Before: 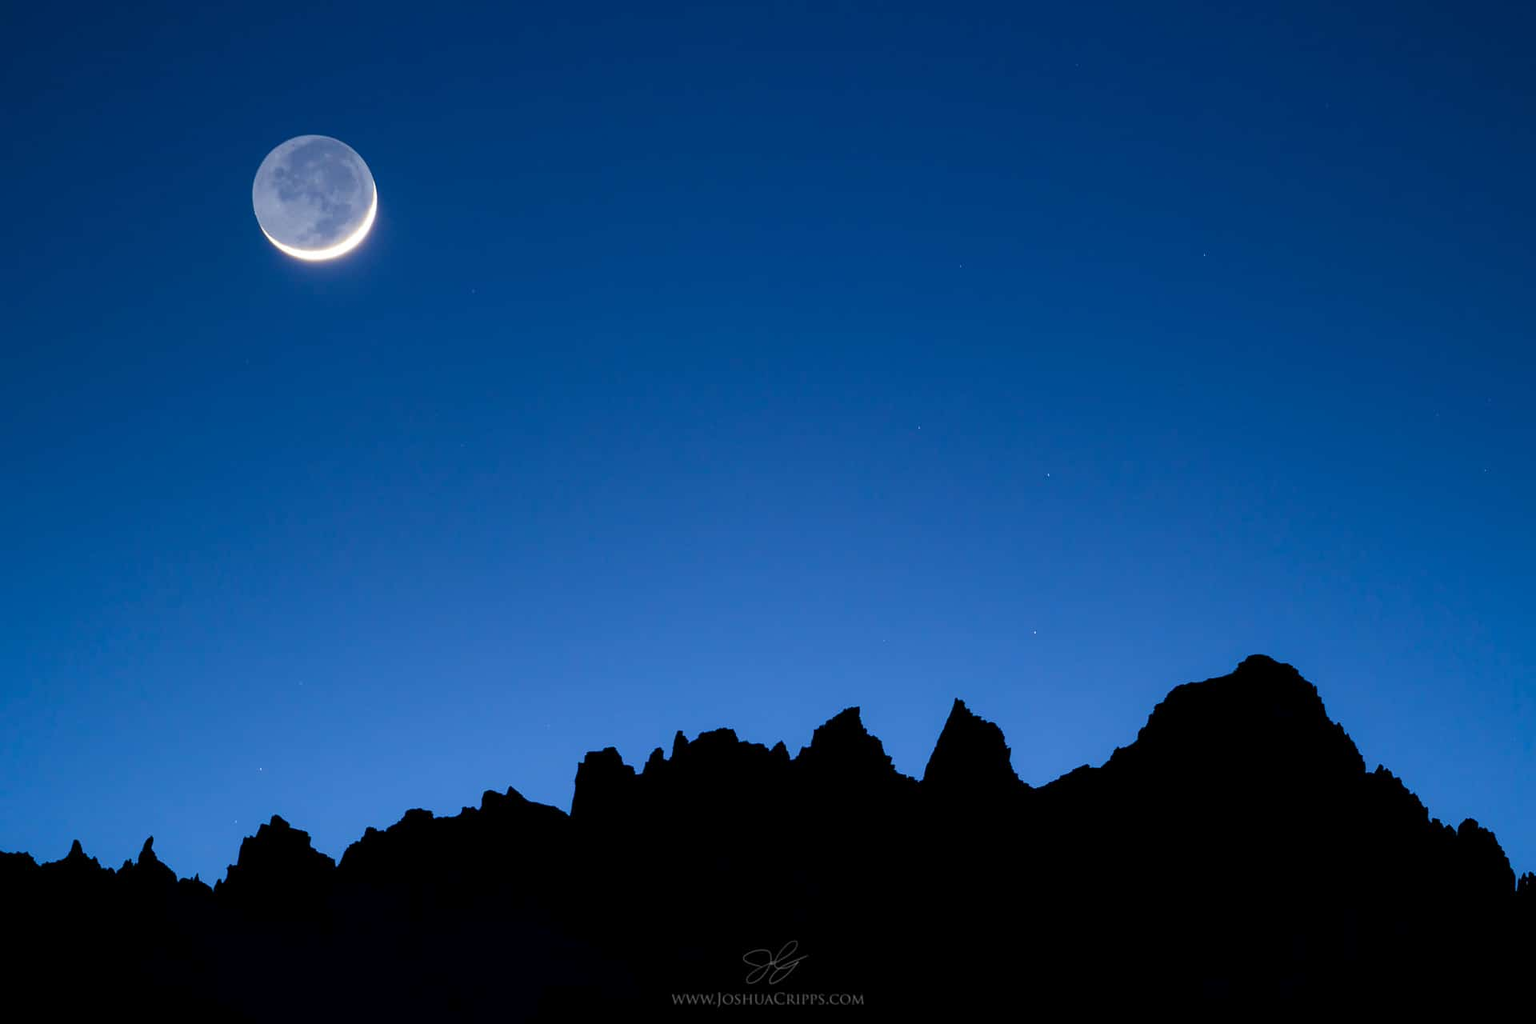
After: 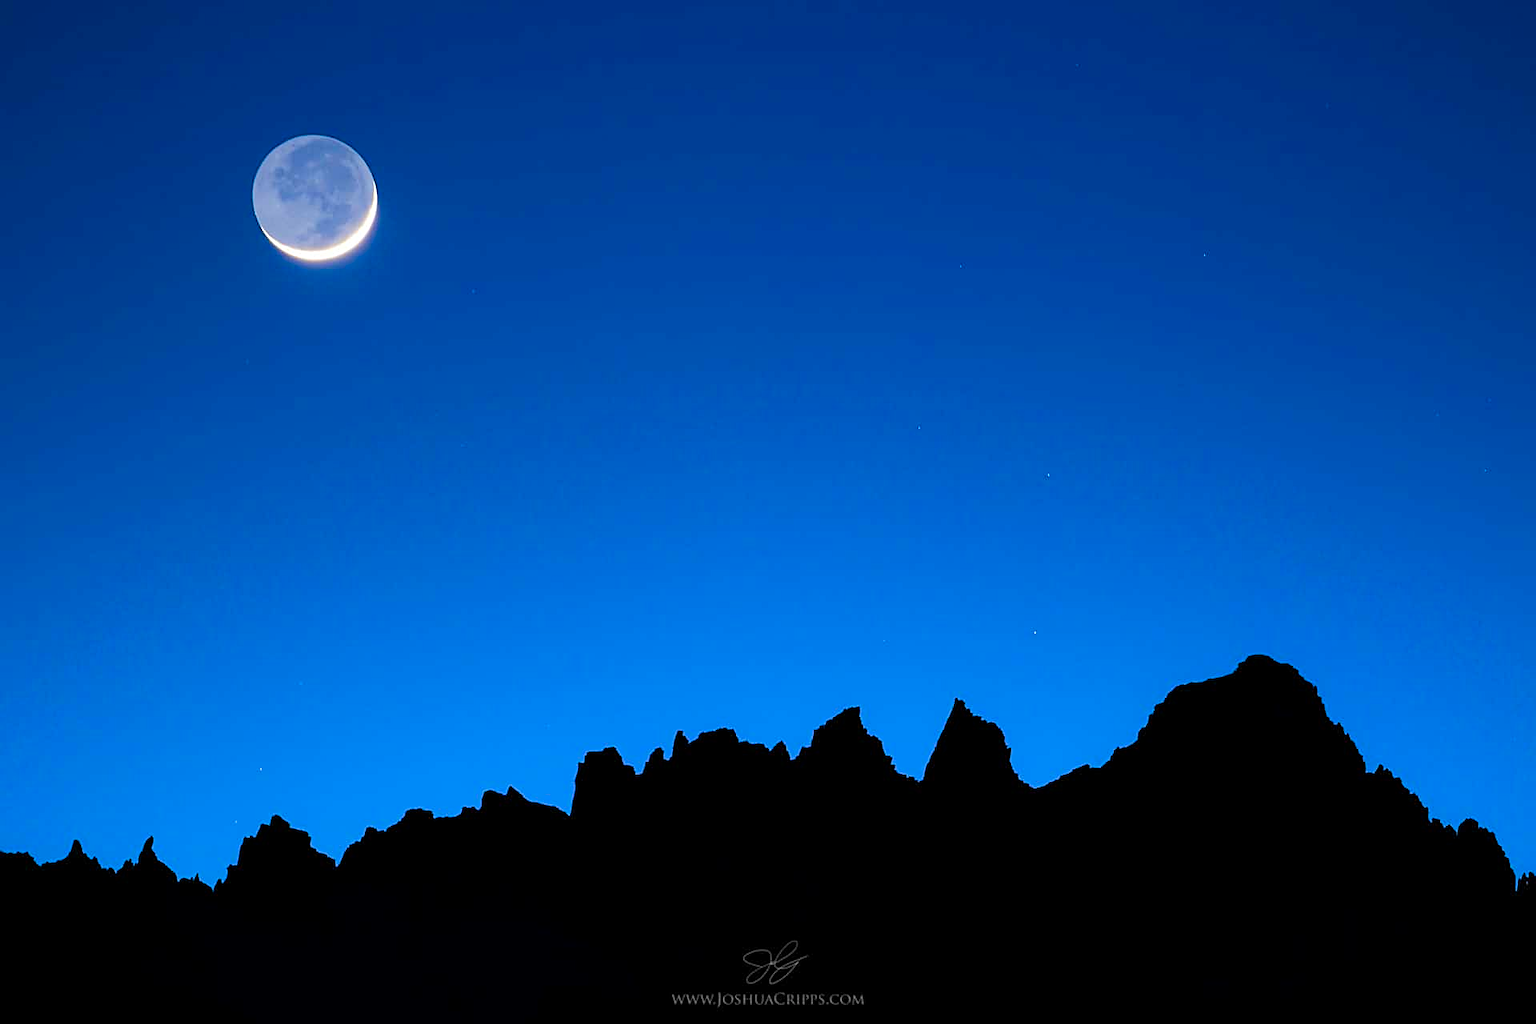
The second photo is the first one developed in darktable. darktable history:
sharpen: on, module defaults
color balance rgb: perceptual saturation grading › global saturation 25%, perceptual brilliance grading › mid-tones 10%, perceptual brilliance grading › shadows 15%, global vibrance 20%
